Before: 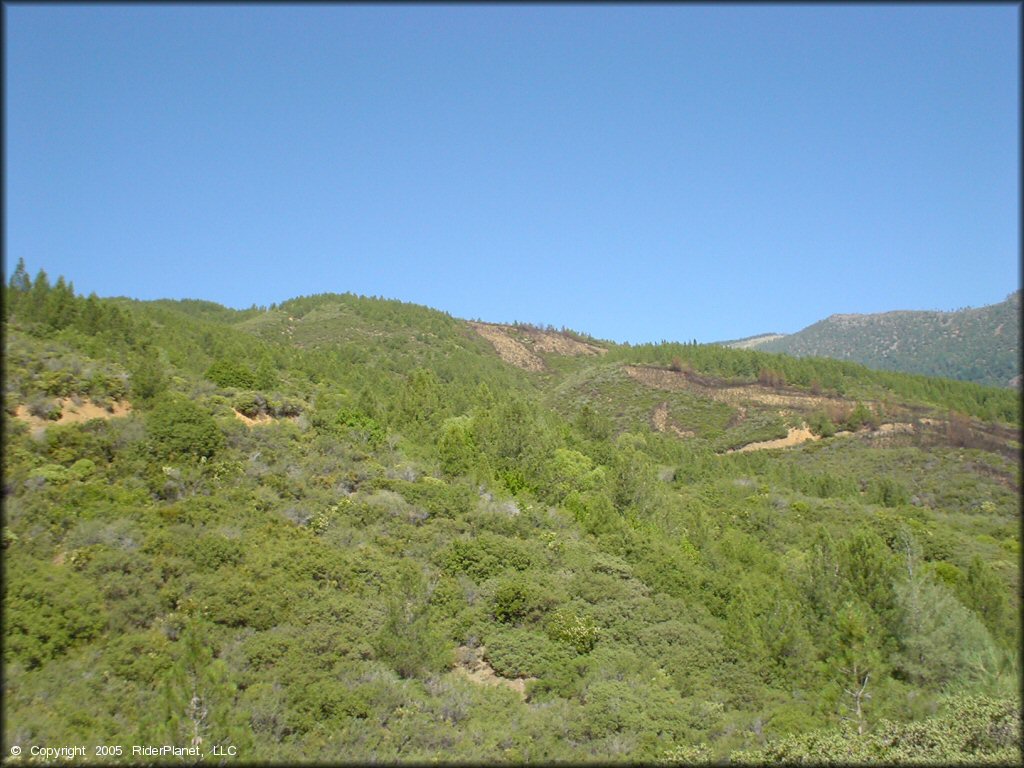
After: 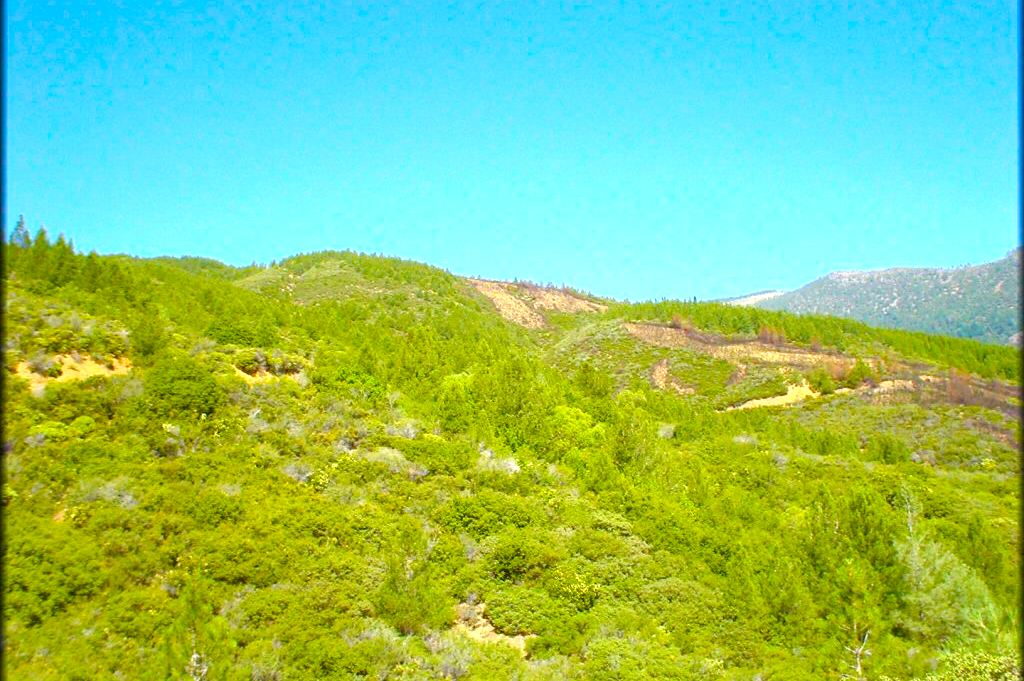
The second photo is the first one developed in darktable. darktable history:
color balance rgb: linear chroma grading › shadows 10%, linear chroma grading › highlights 10%, linear chroma grading › global chroma 15%, linear chroma grading › mid-tones 15%, perceptual saturation grading › global saturation 40%, perceptual saturation grading › highlights -25%, perceptual saturation grading › mid-tones 35%, perceptual saturation grading › shadows 35%, perceptual brilliance grading › global brilliance 11.29%, global vibrance 11.29%
exposure: exposure 0.574 EV, compensate highlight preservation false
crop and rotate: top 5.609%, bottom 5.609%
rgb levels: preserve colors max RGB
